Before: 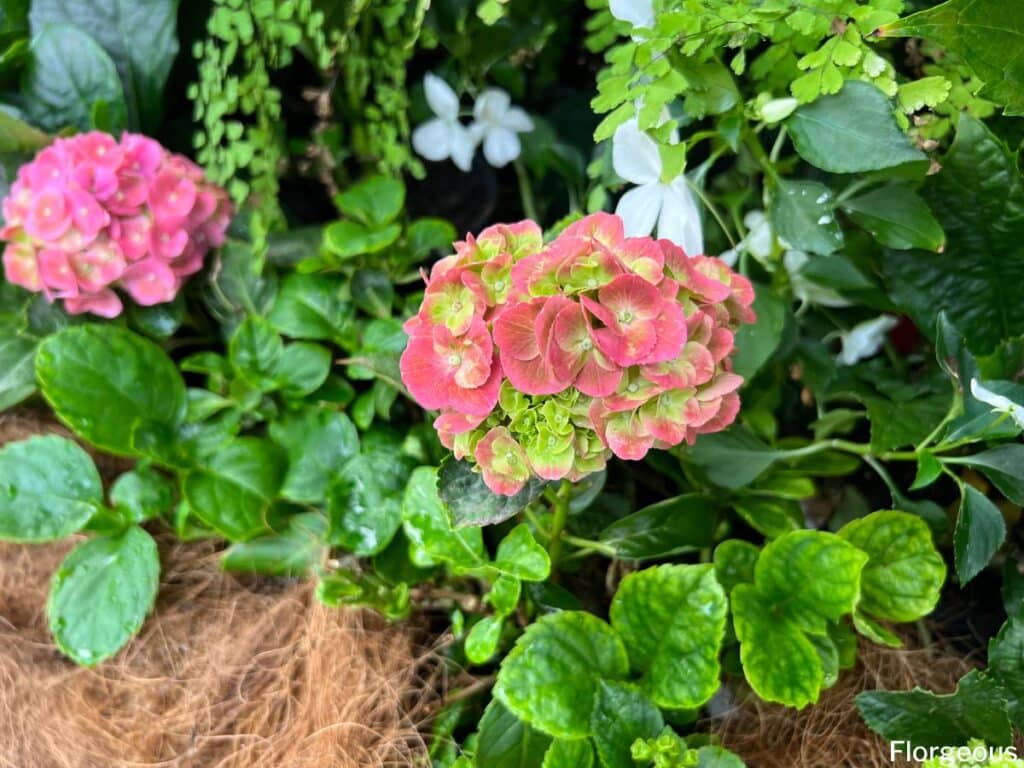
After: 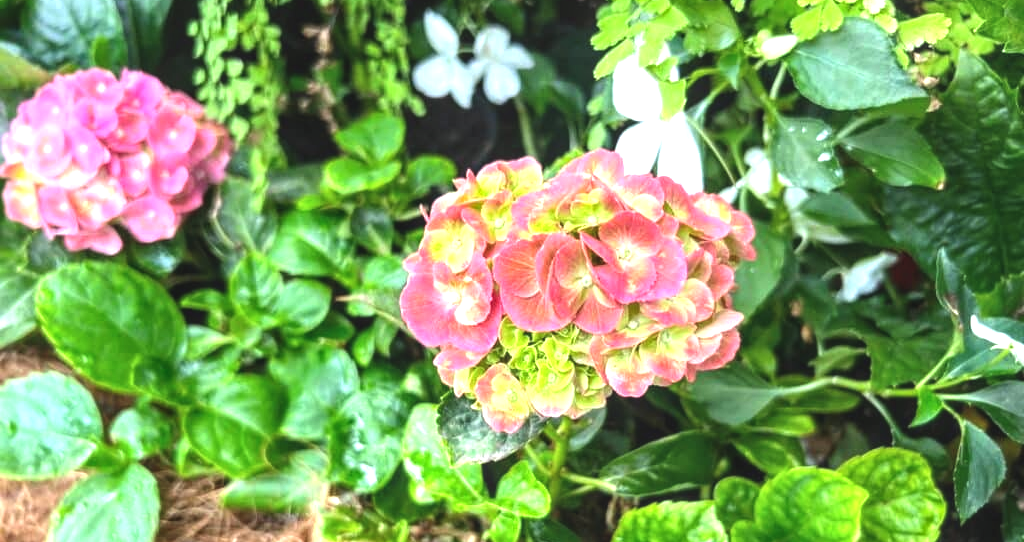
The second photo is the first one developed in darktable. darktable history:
crop and rotate: top 8.288%, bottom 21.067%
local contrast: on, module defaults
exposure: black level correction -0.006, exposure 1 EV, compensate highlight preservation false
